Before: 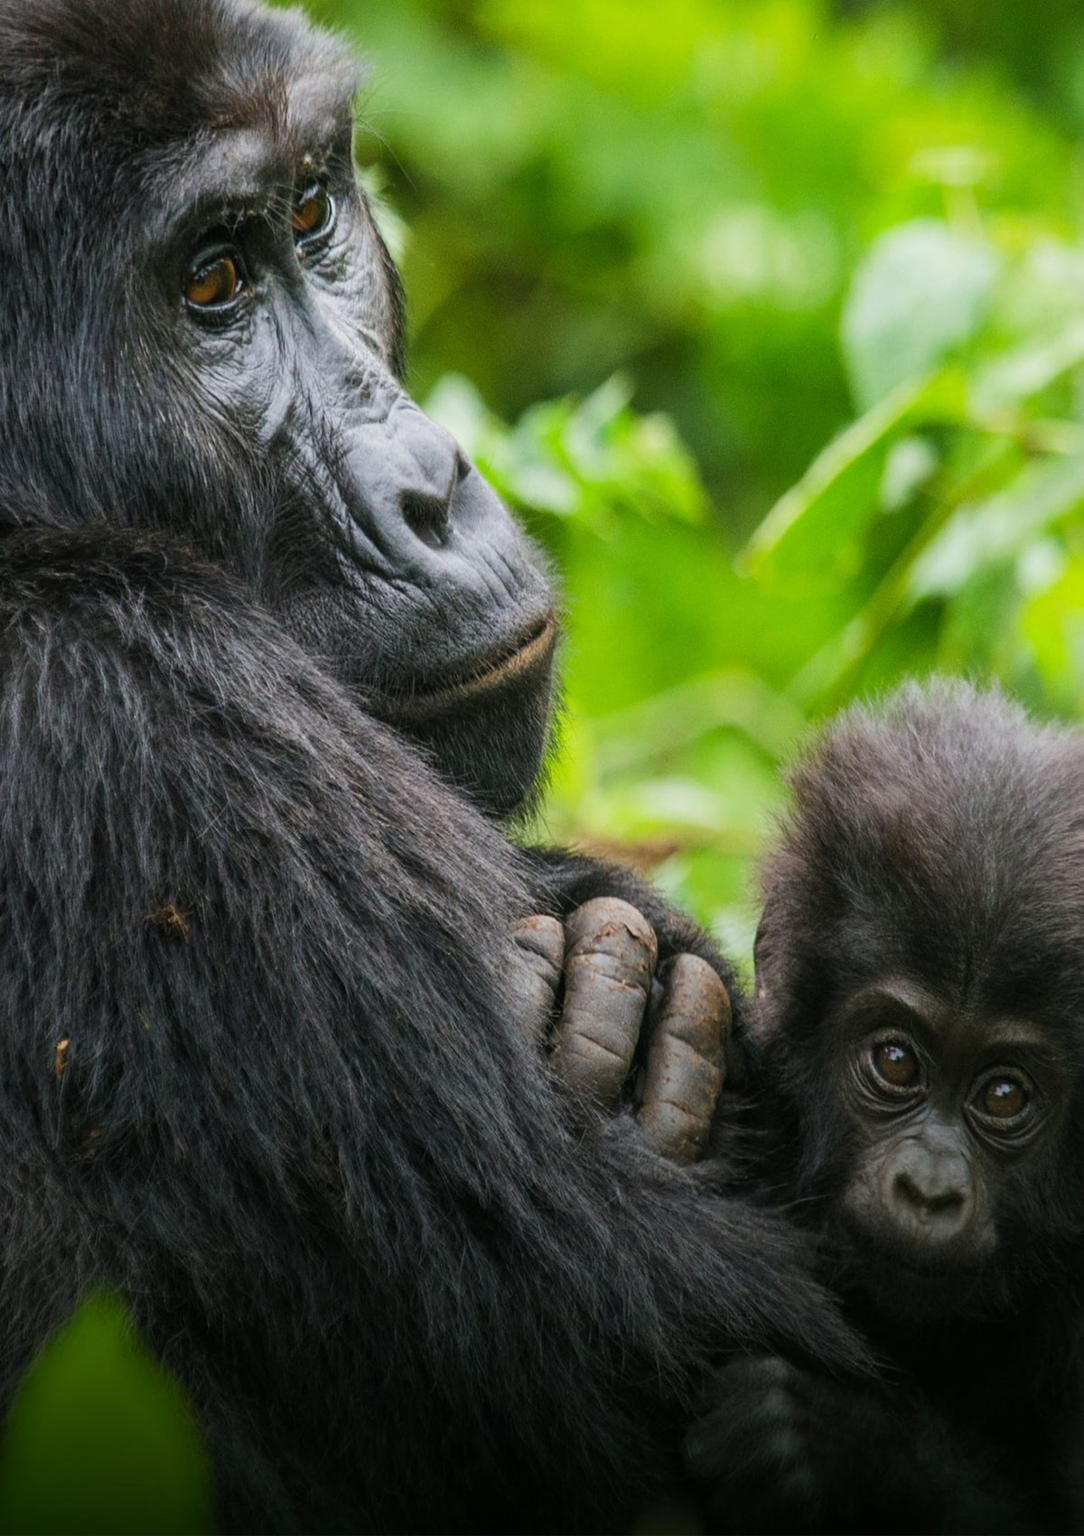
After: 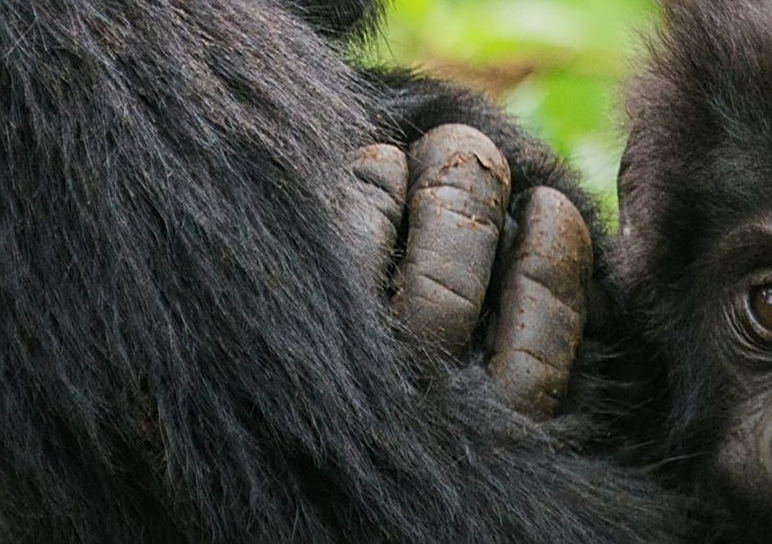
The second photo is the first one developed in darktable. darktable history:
sharpen: on, module defaults
crop: left 18.091%, top 51.13%, right 17.525%, bottom 16.85%
